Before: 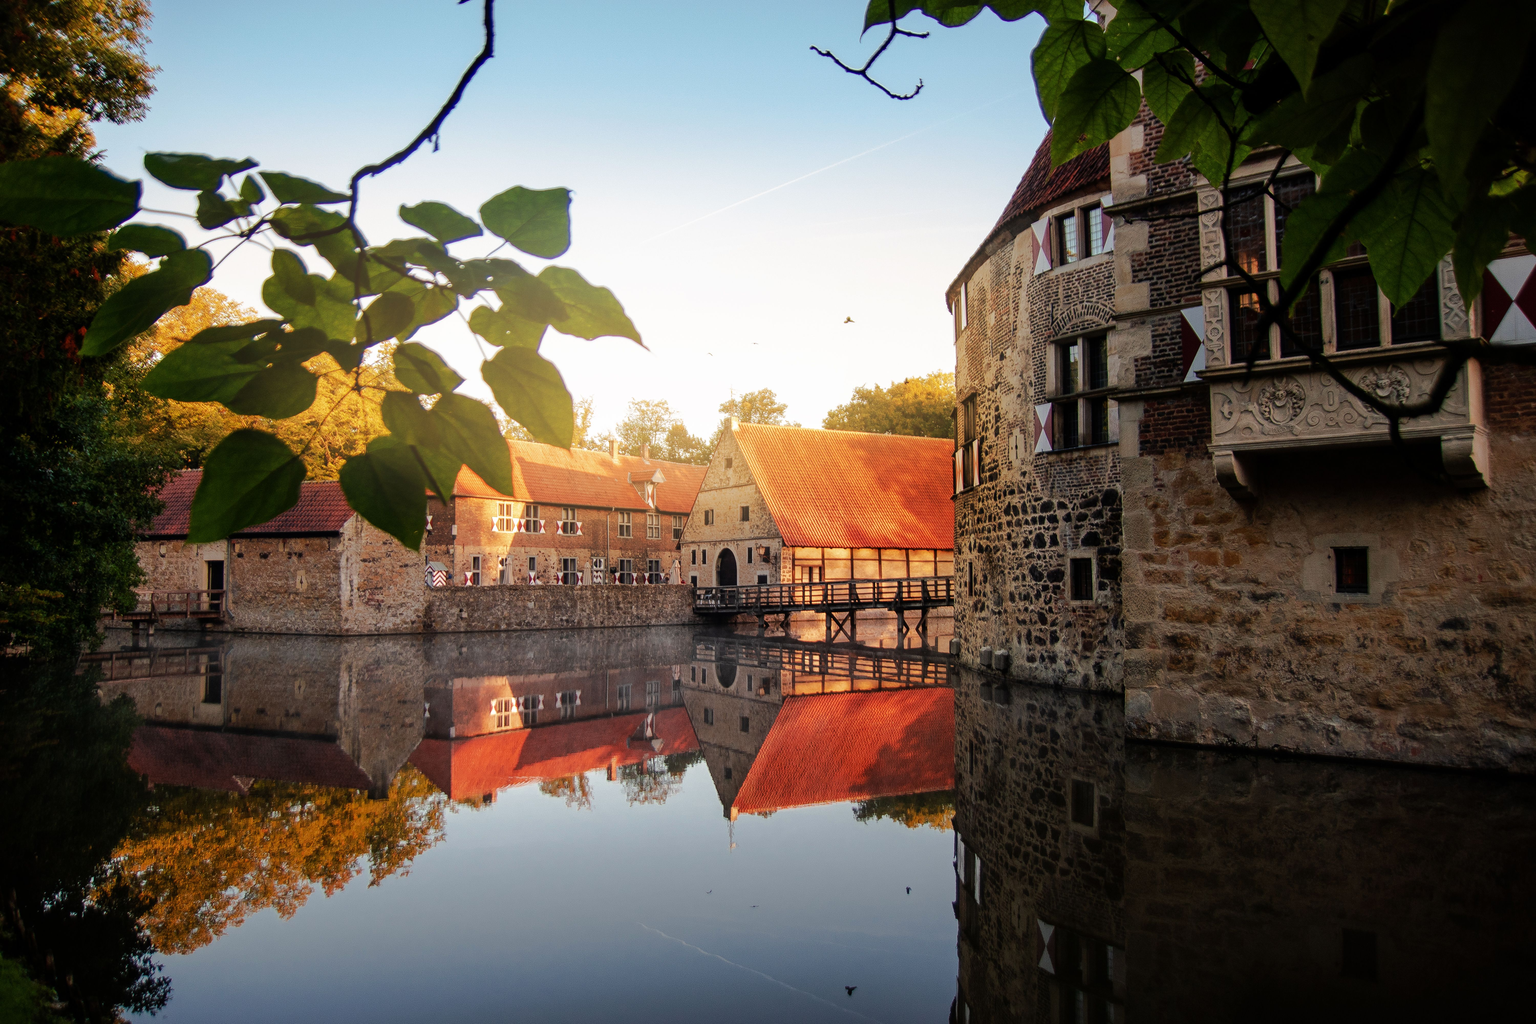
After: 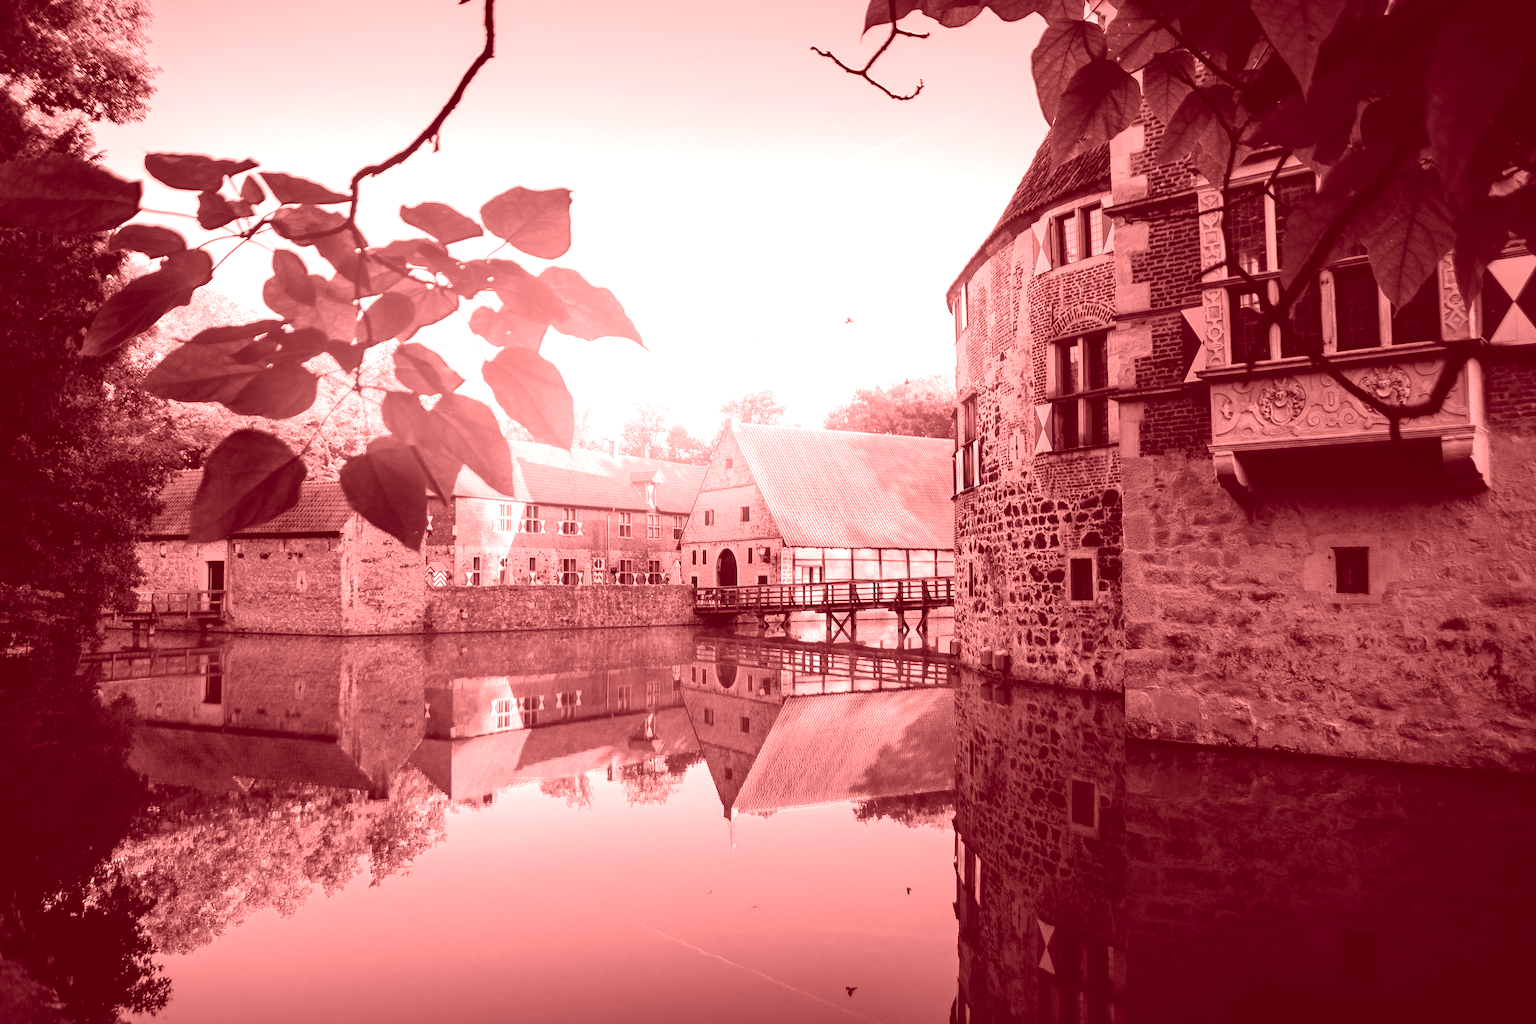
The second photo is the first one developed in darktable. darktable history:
white balance: red 1.467, blue 0.684
colorize: saturation 60%, source mix 100%
